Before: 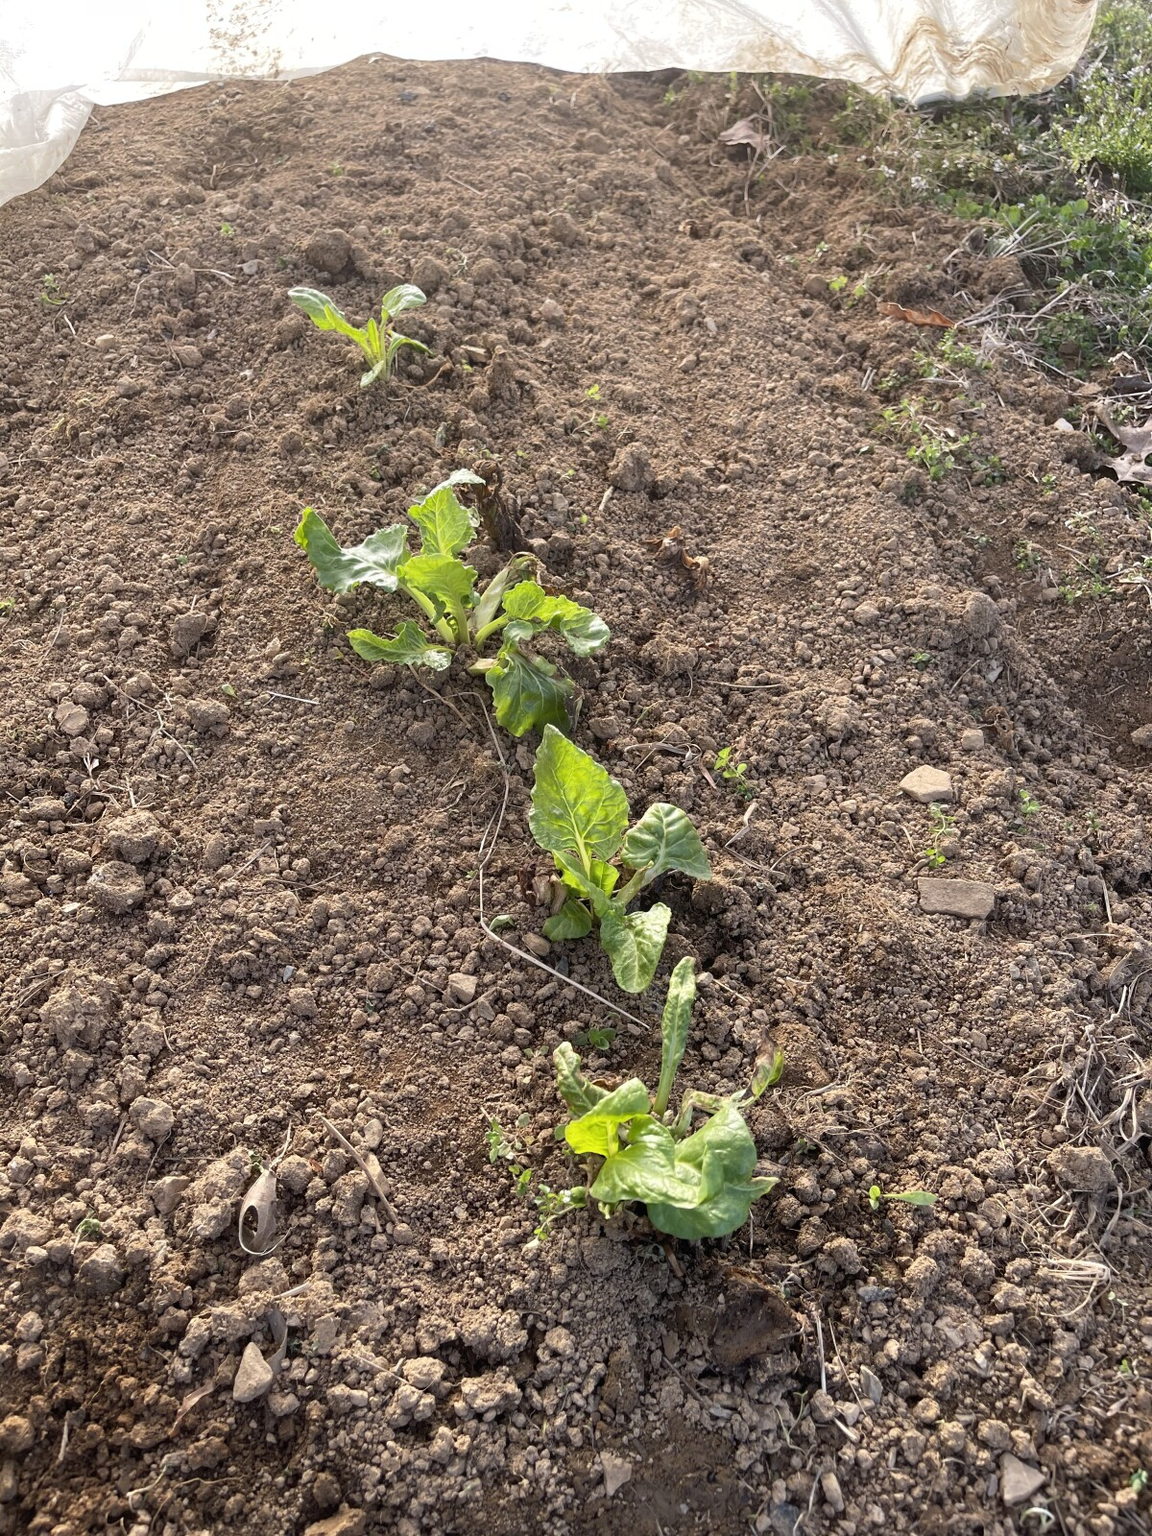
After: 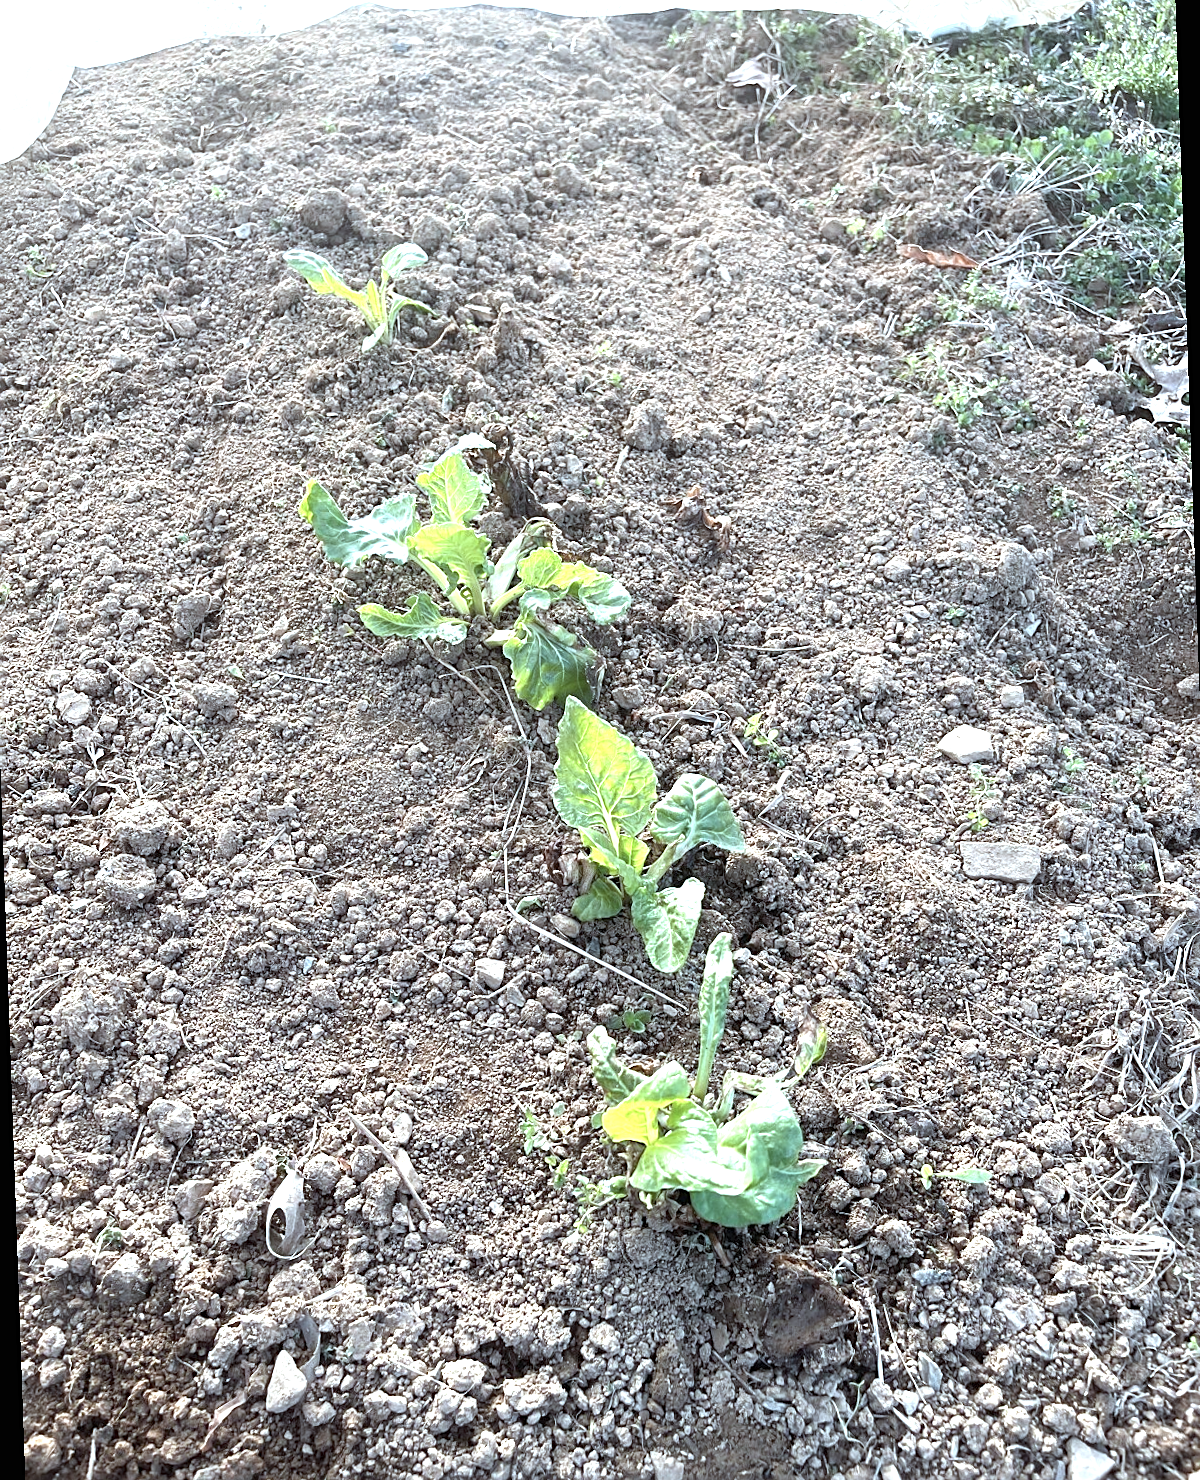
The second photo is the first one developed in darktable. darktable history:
exposure: black level correction 0, exposure 1.2 EV, compensate exposure bias true, compensate highlight preservation false
color correction: highlights a* -12.64, highlights b* -18.1, saturation 0.7
rotate and perspective: rotation -2°, crop left 0.022, crop right 0.978, crop top 0.049, crop bottom 0.951
sharpen: on, module defaults
white balance: red 0.976, blue 1.04
